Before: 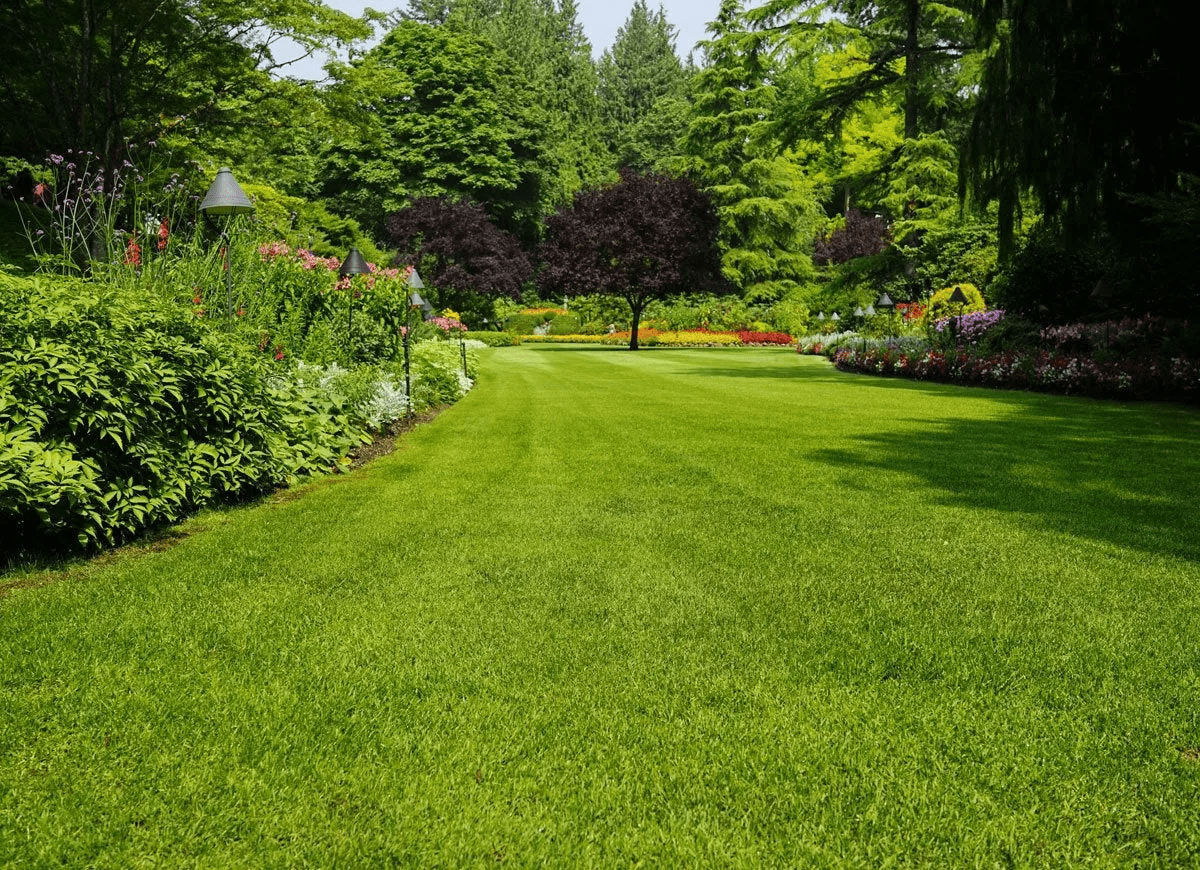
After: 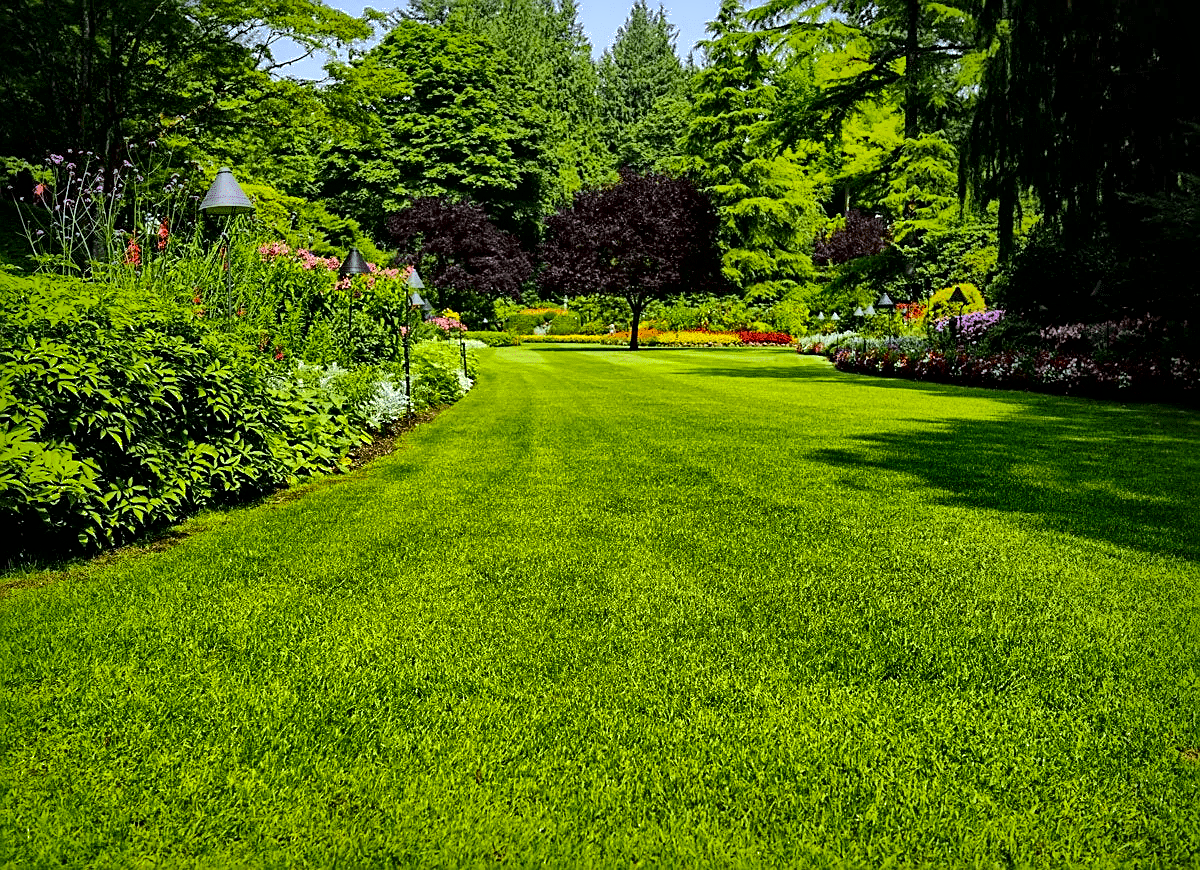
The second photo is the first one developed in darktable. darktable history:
sharpen: on, module defaults
local contrast: mode bilateral grid, contrast 45, coarseness 69, detail 212%, midtone range 0.2
color balance rgb: perceptual saturation grading › global saturation 36.089%, global vibrance 9.322%
shadows and highlights: shadows -19.16, highlights -73.83
exposure: compensate highlight preservation false
color calibration: illuminant as shot in camera, x 0.358, y 0.373, temperature 4628.91 K
haze removal: compatibility mode true, adaptive false
